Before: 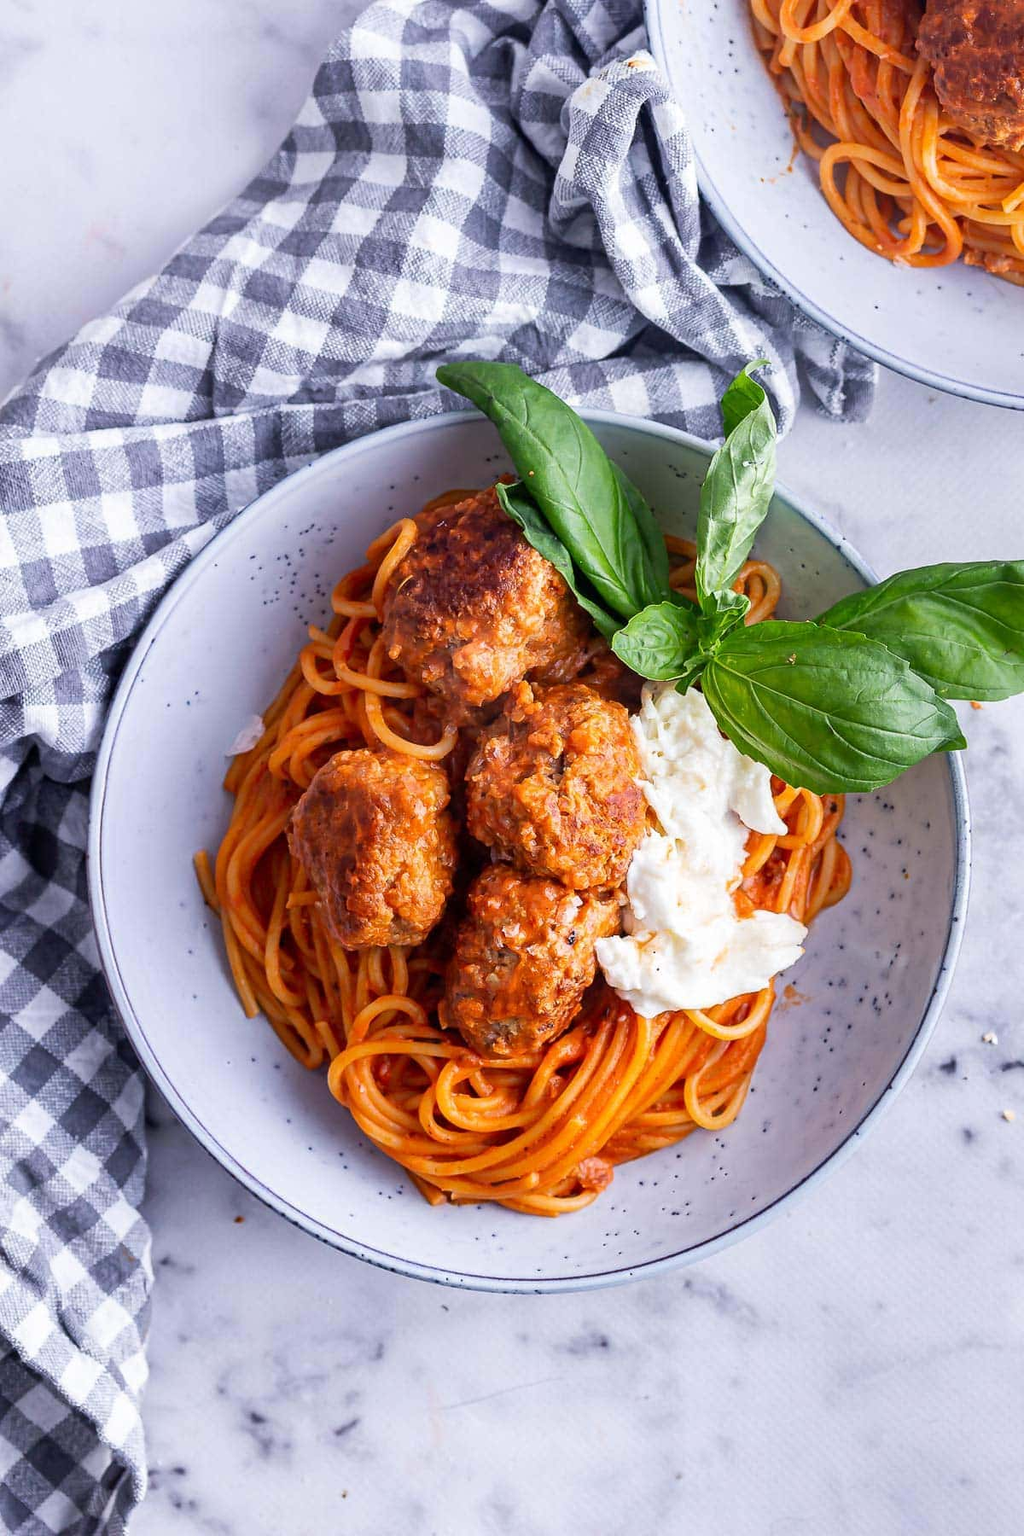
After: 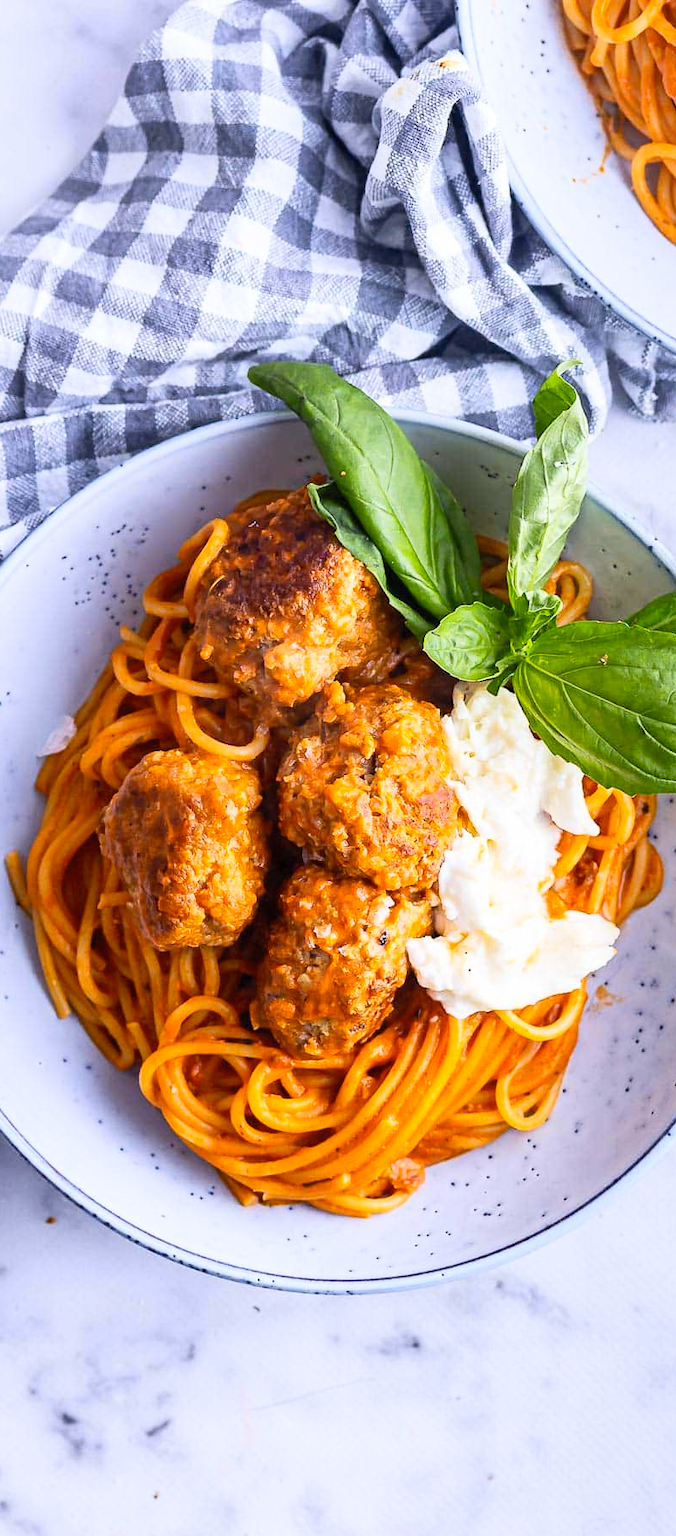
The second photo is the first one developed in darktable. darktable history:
contrast brightness saturation: contrast 0.2, brightness 0.16, saturation 0.22
crop and rotate: left 18.442%, right 15.508%
color contrast: green-magenta contrast 0.8, blue-yellow contrast 1.1, unbound 0
